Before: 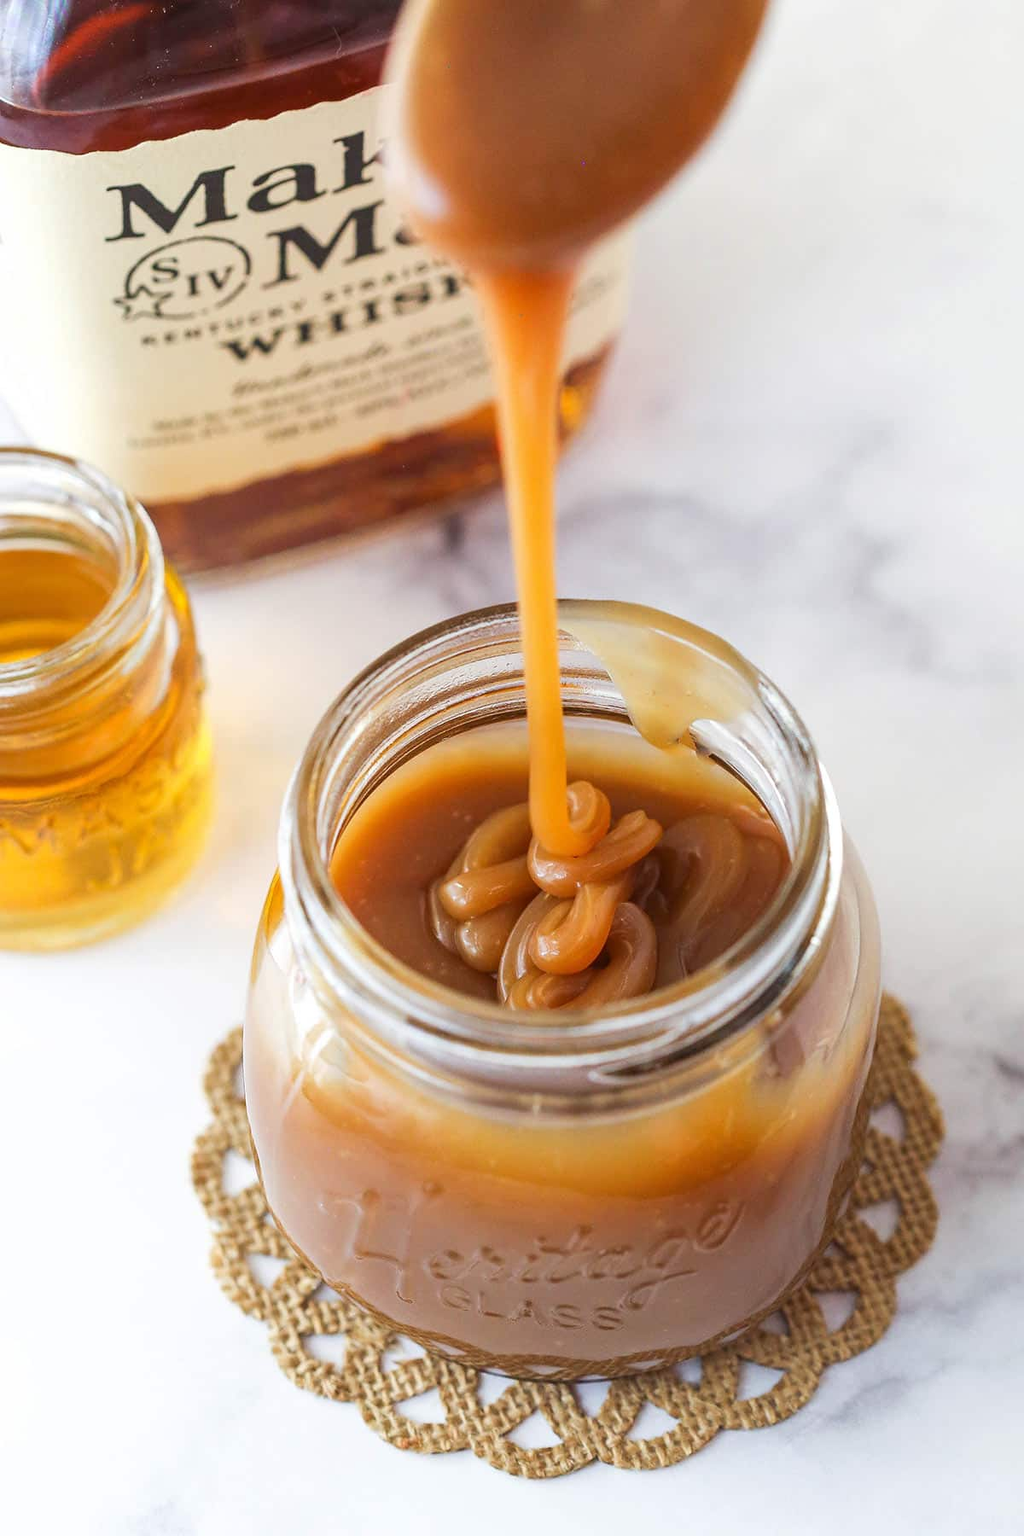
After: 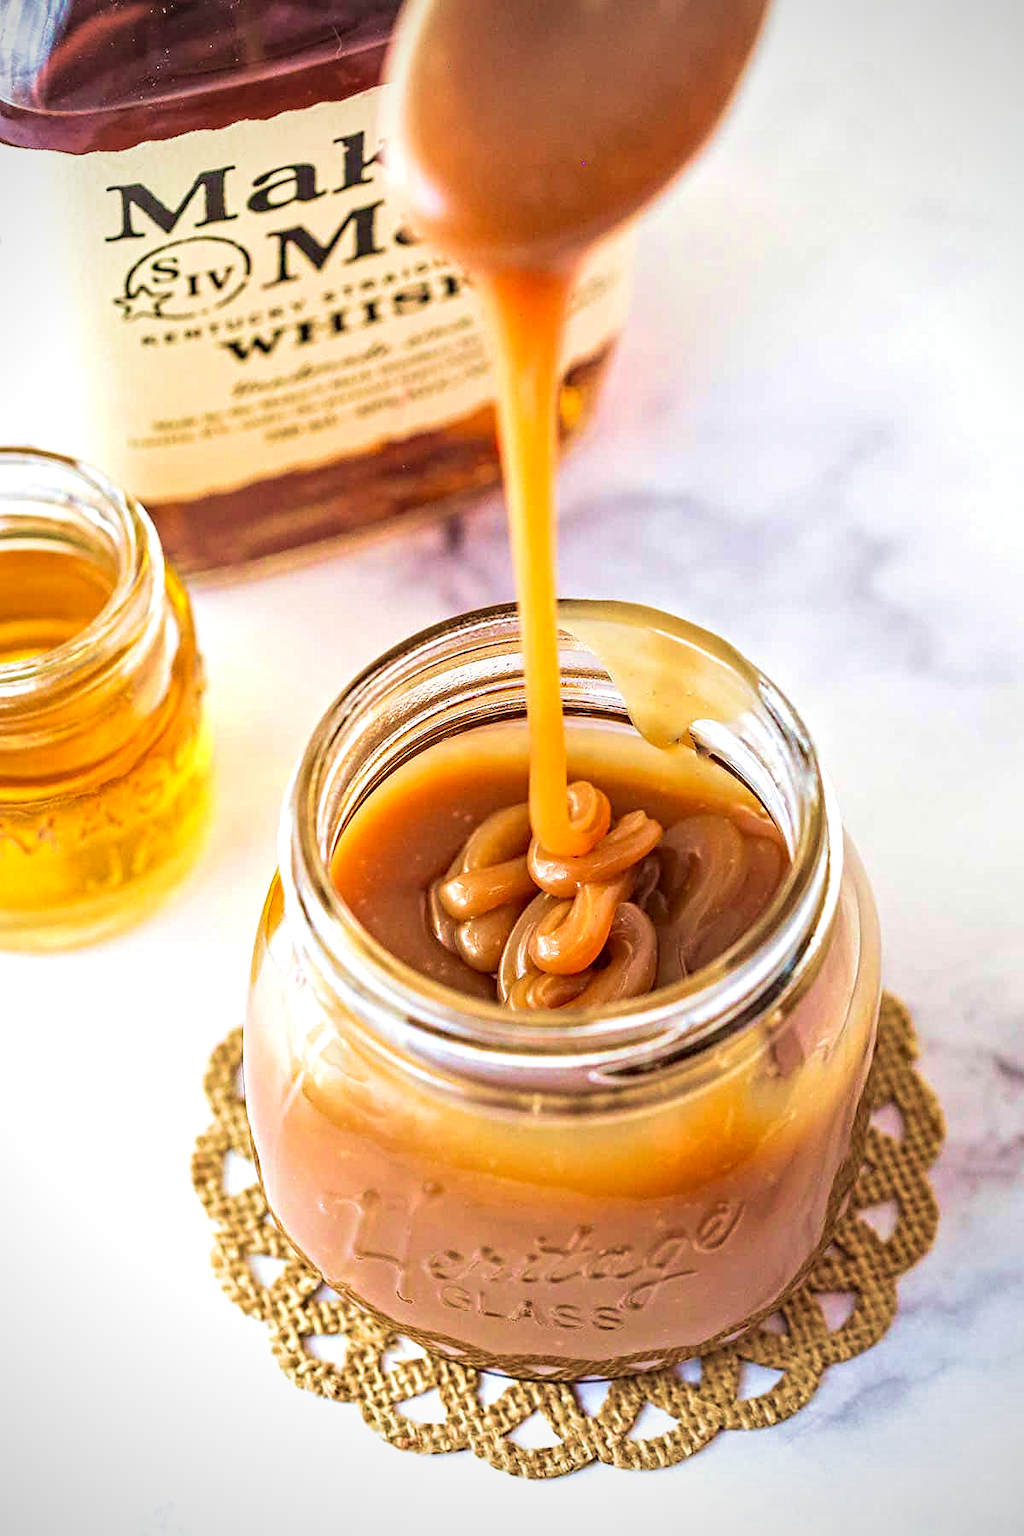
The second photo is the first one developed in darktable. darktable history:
velvia: strength 67.07%, mid-tones bias 0.972
vignetting: on, module defaults
contrast brightness saturation: brightness 0.09, saturation 0.19
contrast equalizer: octaves 7, y [[0.5, 0.542, 0.583, 0.625, 0.667, 0.708], [0.5 ×6], [0.5 ×6], [0 ×6], [0 ×6]]
exposure: exposure 0.2 EV, compensate highlight preservation false
